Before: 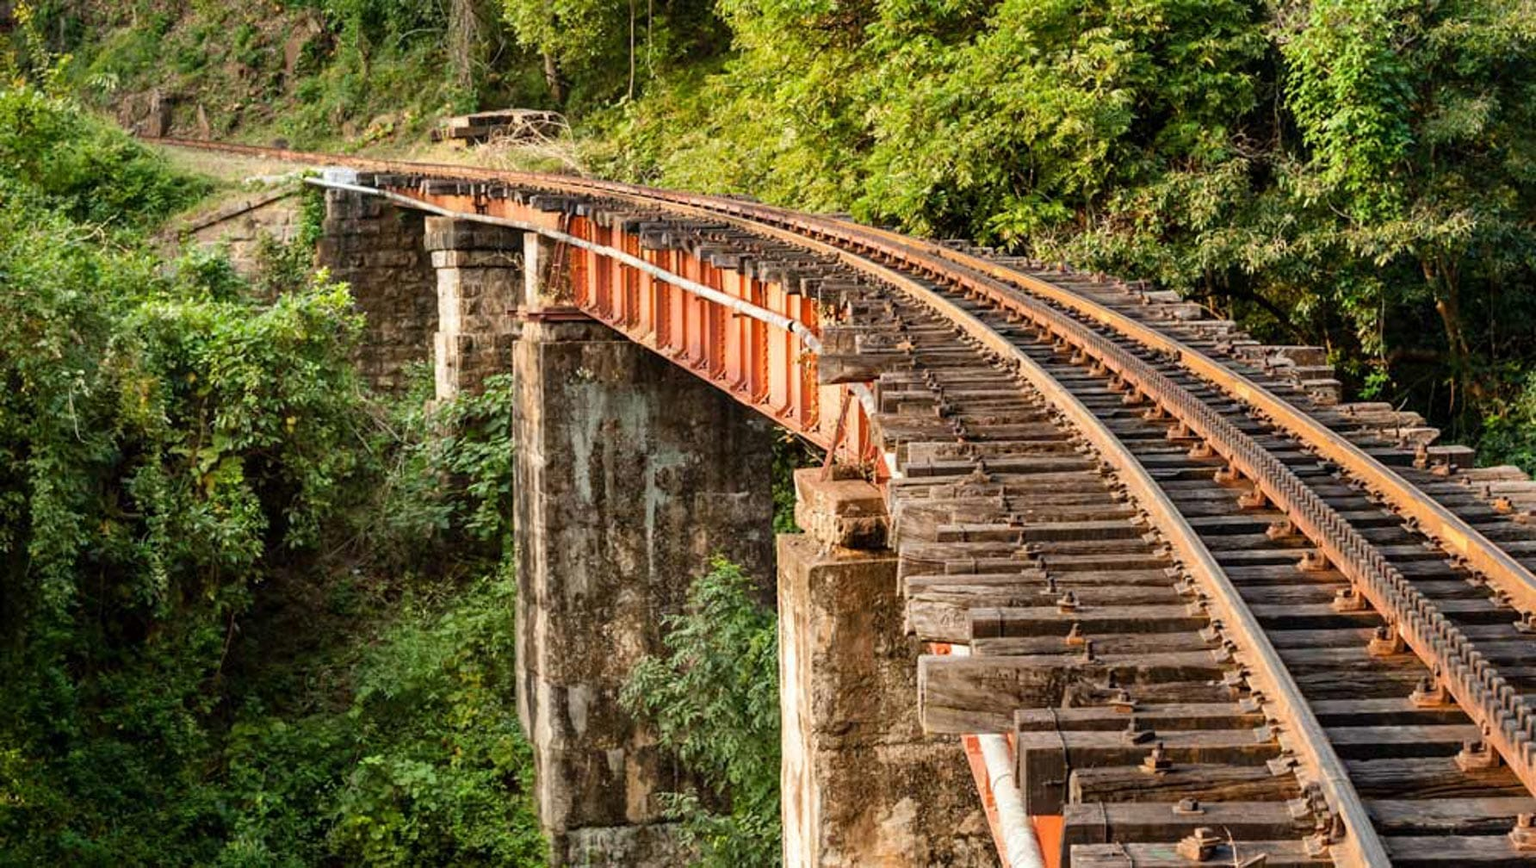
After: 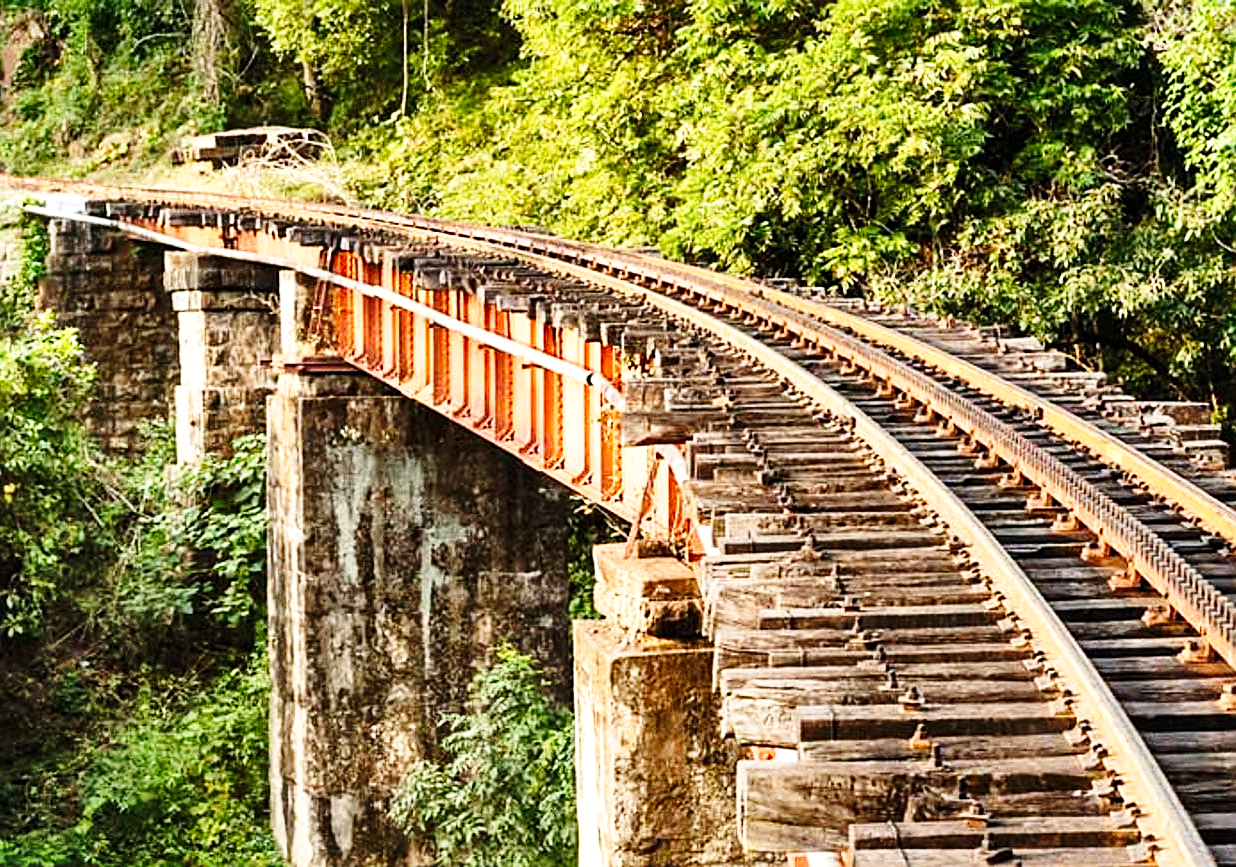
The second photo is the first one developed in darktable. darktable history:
crop: left 18.479%, right 12.2%, bottom 13.971%
base curve: curves: ch0 [(0, 0) (0.028, 0.03) (0.121, 0.232) (0.46, 0.748) (0.859, 0.968) (1, 1)], preserve colors none
tone equalizer: -8 EV -0.417 EV, -7 EV -0.389 EV, -6 EV -0.333 EV, -5 EV -0.222 EV, -3 EV 0.222 EV, -2 EV 0.333 EV, -1 EV 0.389 EV, +0 EV 0.417 EV, edges refinement/feathering 500, mask exposure compensation -1.57 EV, preserve details no
shadows and highlights: shadows 60, soften with gaussian
sharpen: on, module defaults
